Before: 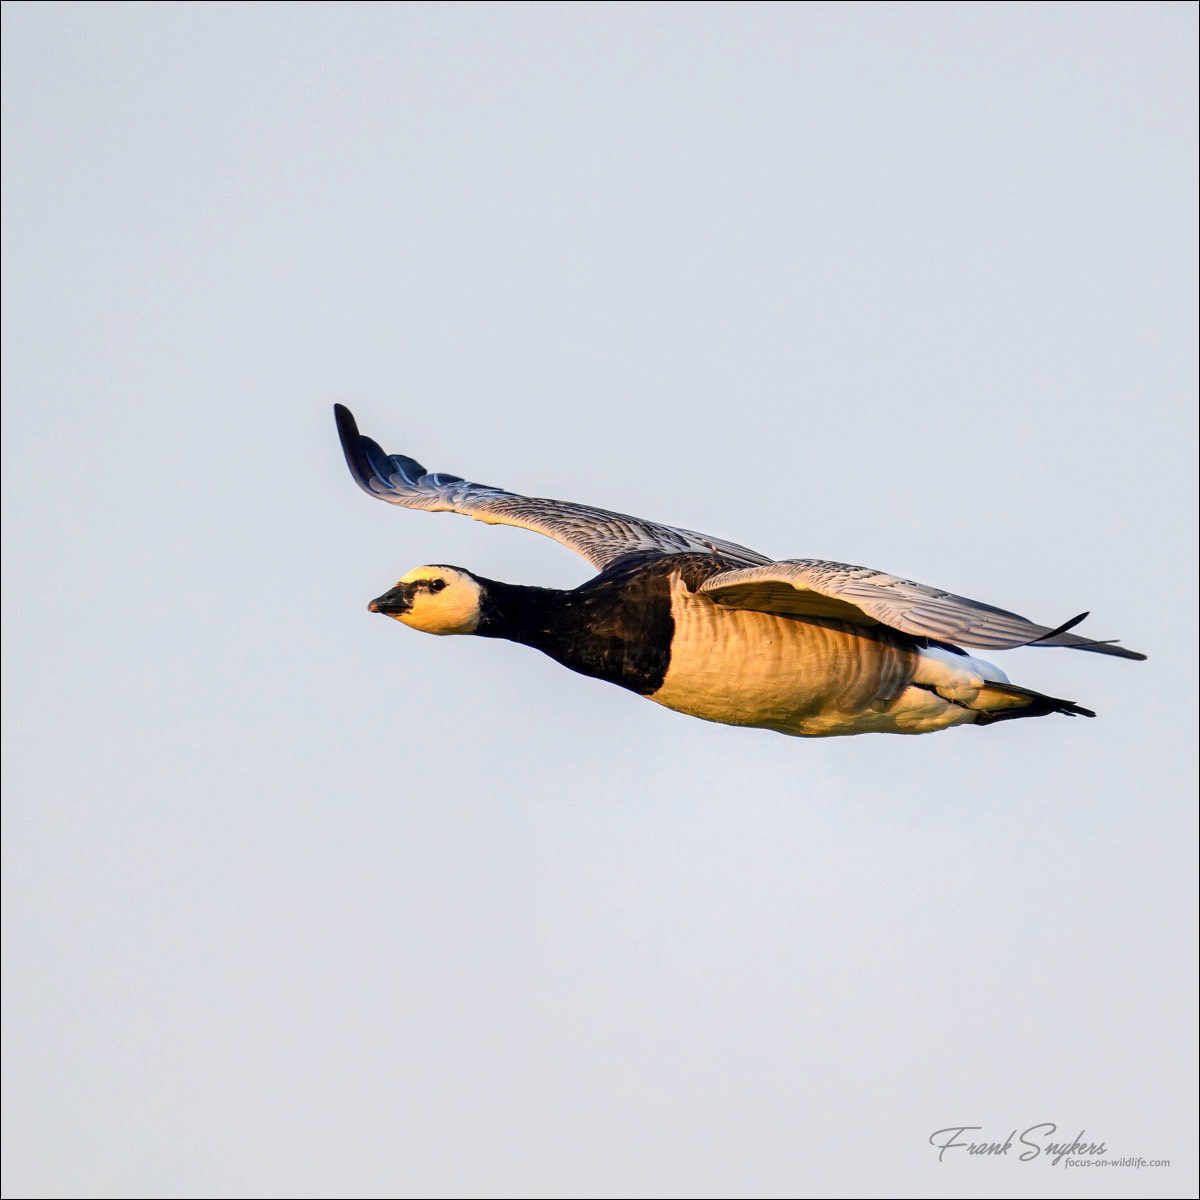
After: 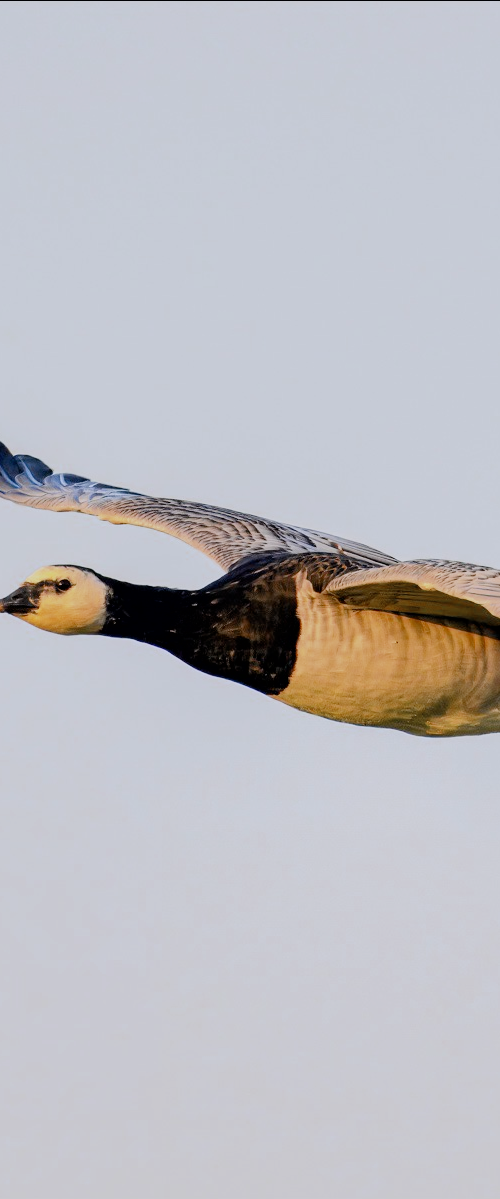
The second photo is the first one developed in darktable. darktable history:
color zones: curves: ch0 [(0, 0.5) (0.125, 0.4) (0.25, 0.5) (0.375, 0.4) (0.5, 0.4) (0.625, 0.6) (0.75, 0.6) (0.875, 0.5)]; ch1 [(0, 0.4) (0.125, 0.5) (0.25, 0.4) (0.375, 0.4) (0.5, 0.4) (0.625, 0.4) (0.75, 0.5) (0.875, 0.4)]; ch2 [(0, 0.6) (0.125, 0.5) (0.25, 0.5) (0.375, 0.6) (0.5, 0.6) (0.625, 0.5) (0.75, 0.5) (0.875, 0.5)]
crop: left 31.229%, right 27.105%
tone equalizer: on, module defaults
white balance: red 1.004, blue 1.024
filmic rgb: black relative exposure -7.65 EV, white relative exposure 4.56 EV, hardness 3.61, color science v6 (2022)
